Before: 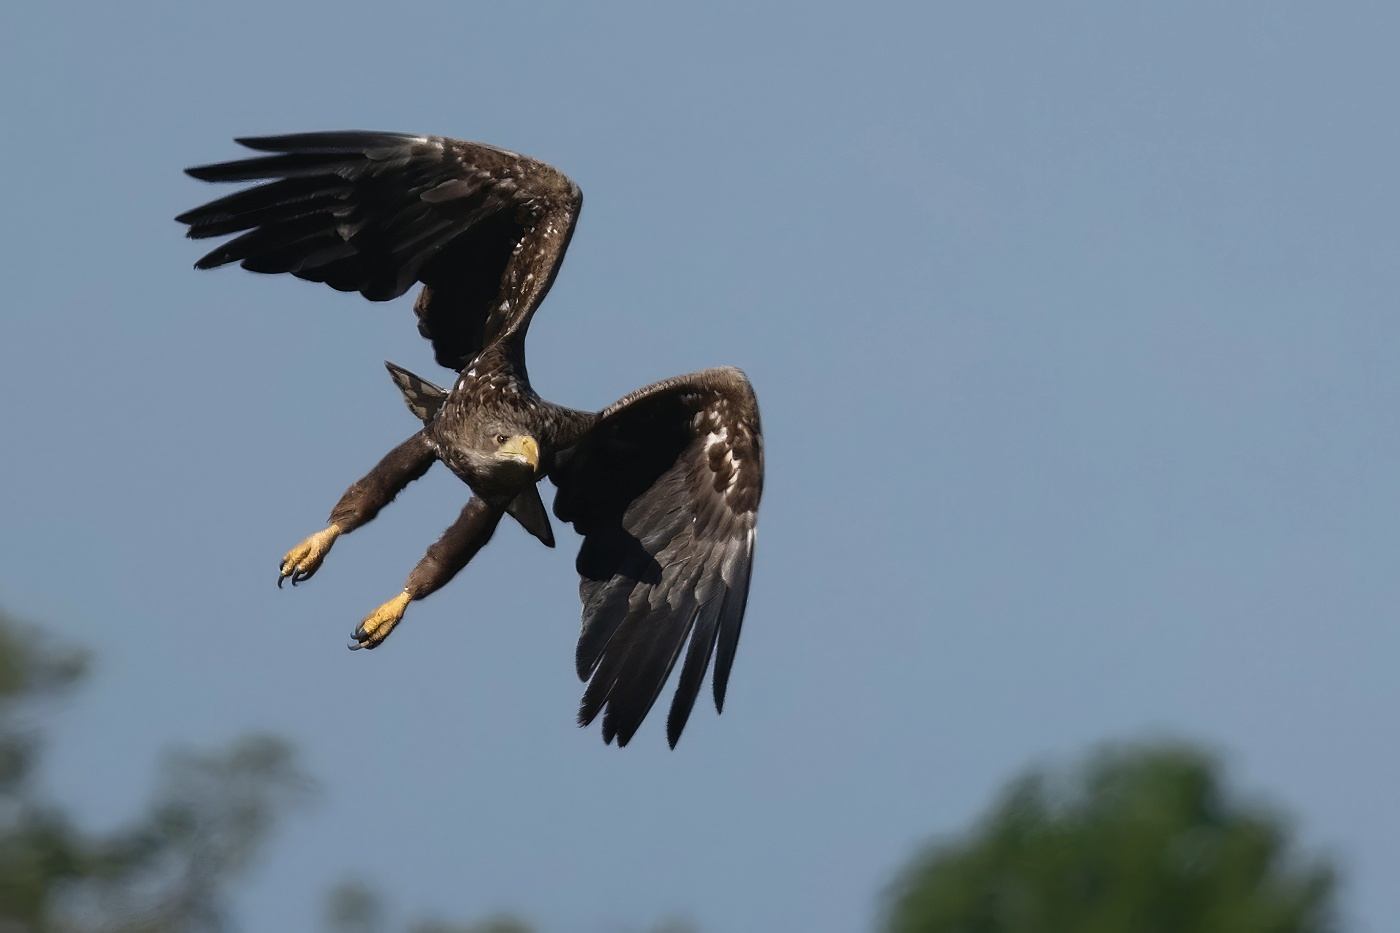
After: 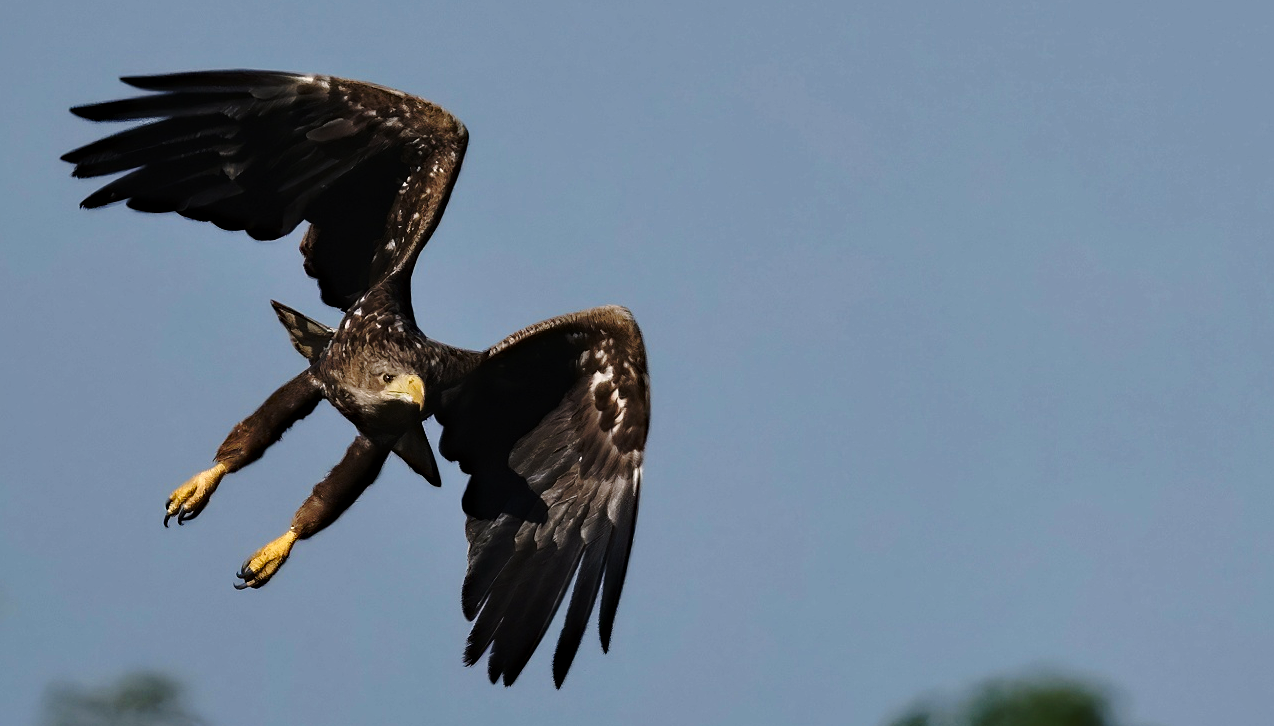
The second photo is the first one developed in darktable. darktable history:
haze removal: strength 0.29, distance 0.25, compatibility mode true, adaptive false
shadows and highlights: shadows 49, highlights -41, soften with gaussian
crop: left 8.155%, top 6.611%, bottom 15.385%
base curve: curves: ch0 [(0, 0) (0.073, 0.04) (0.157, 0.139) (0.492, 0.492) (0.758, 0.758) (1, 1)], preserve colors none
